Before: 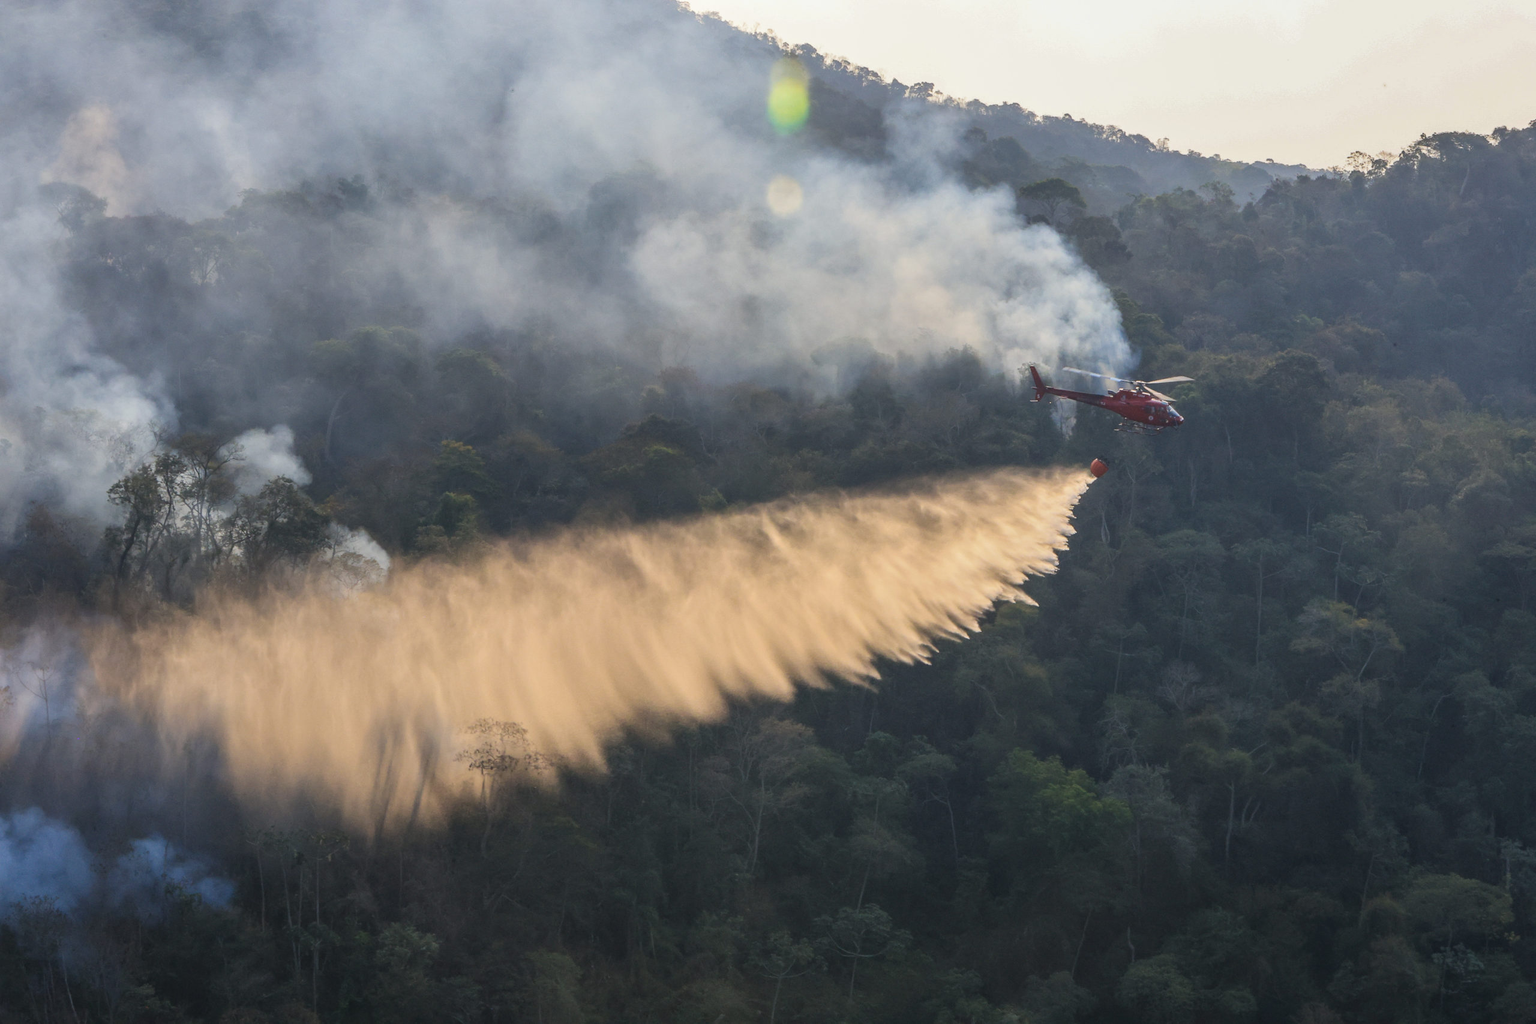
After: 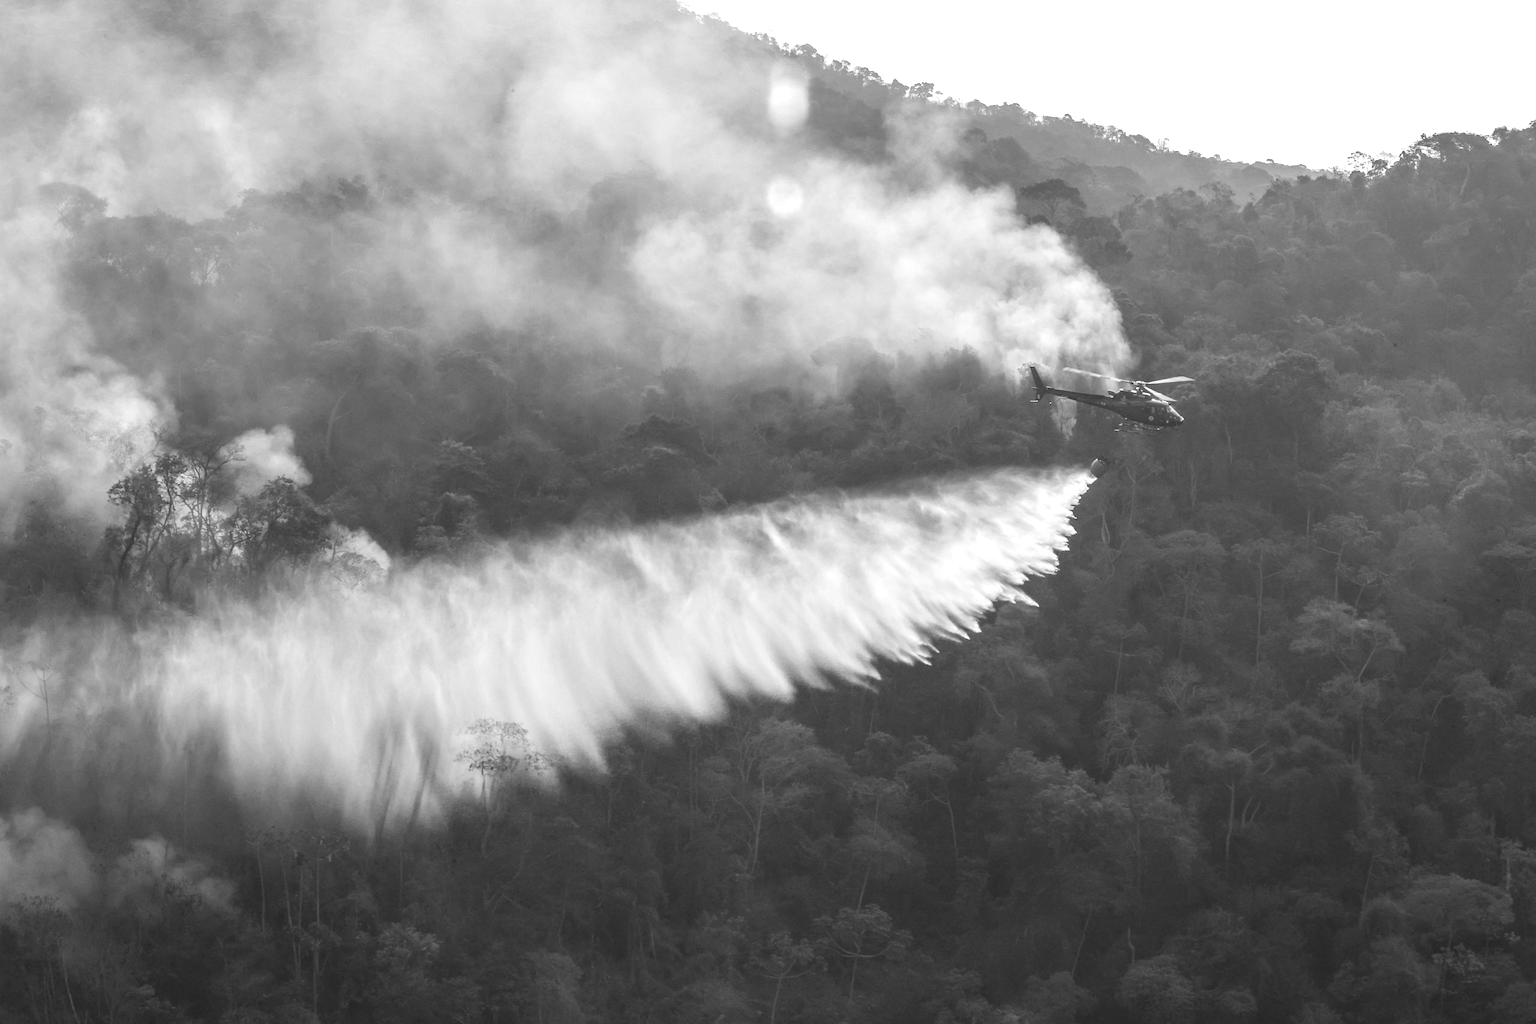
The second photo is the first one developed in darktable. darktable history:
monochrome: a 16.06, b 15.48, size 1
exposure: black level correction -0.002, exposure 0.708 EV, compensate exposure bias true, compensate highlight preservation false
